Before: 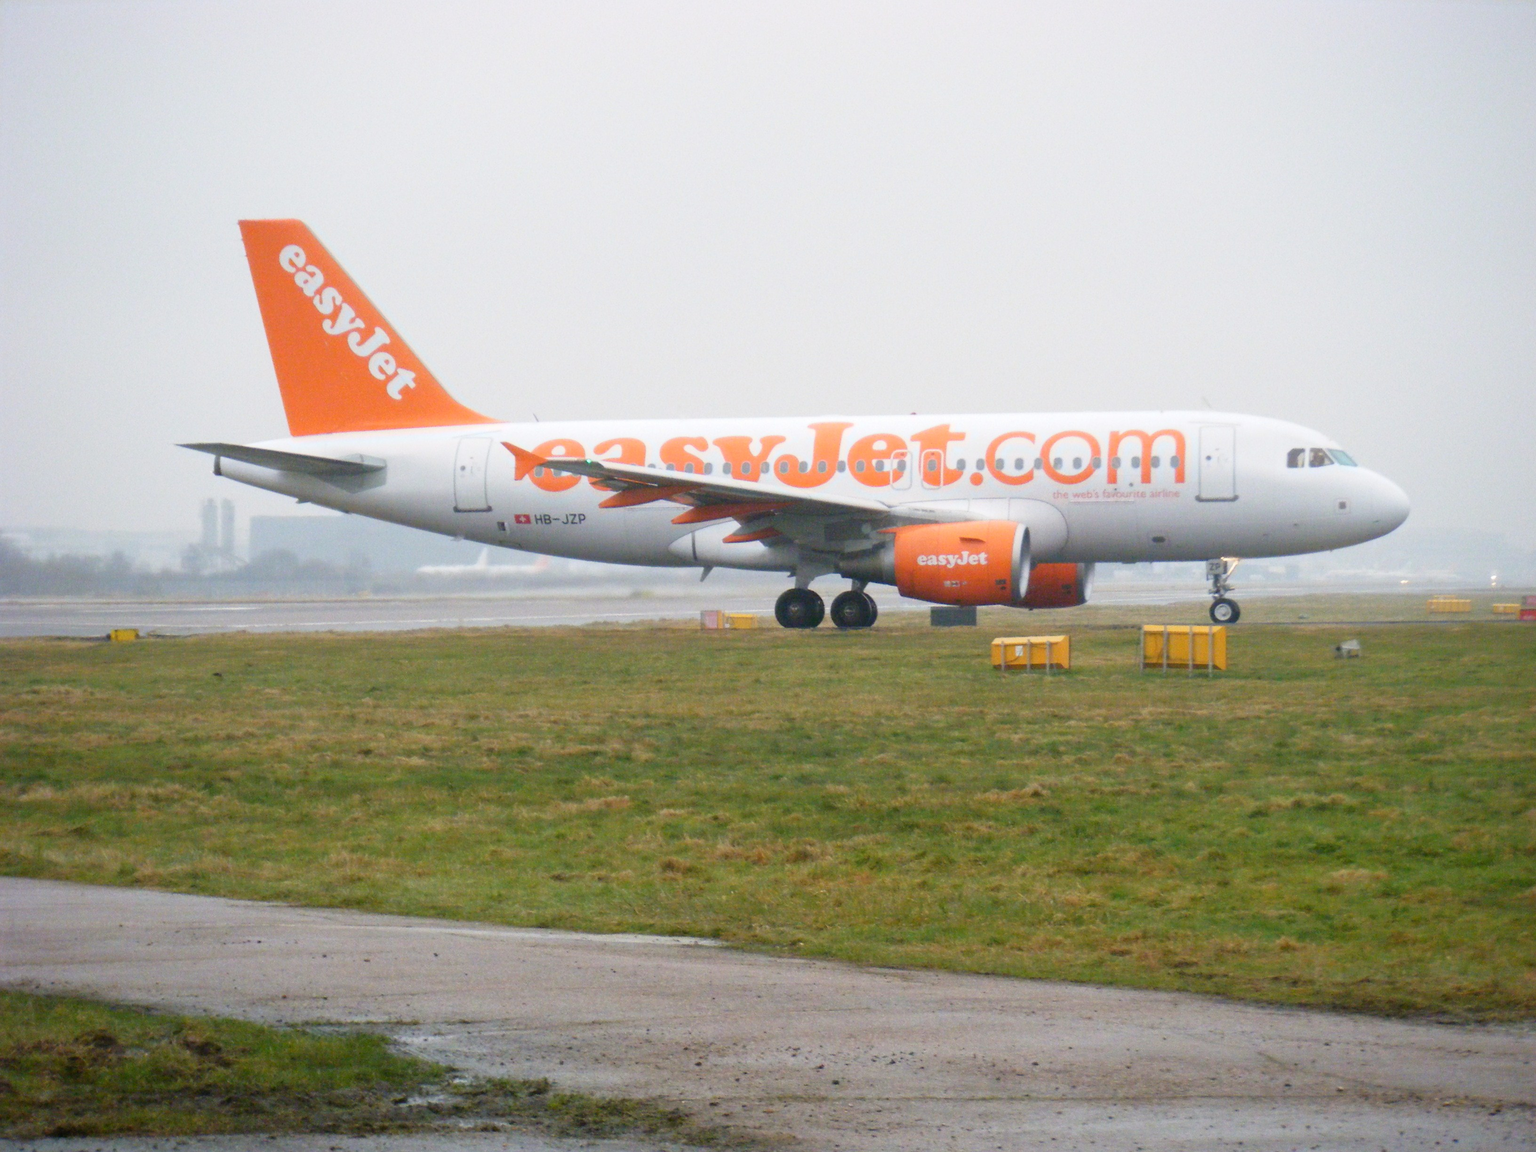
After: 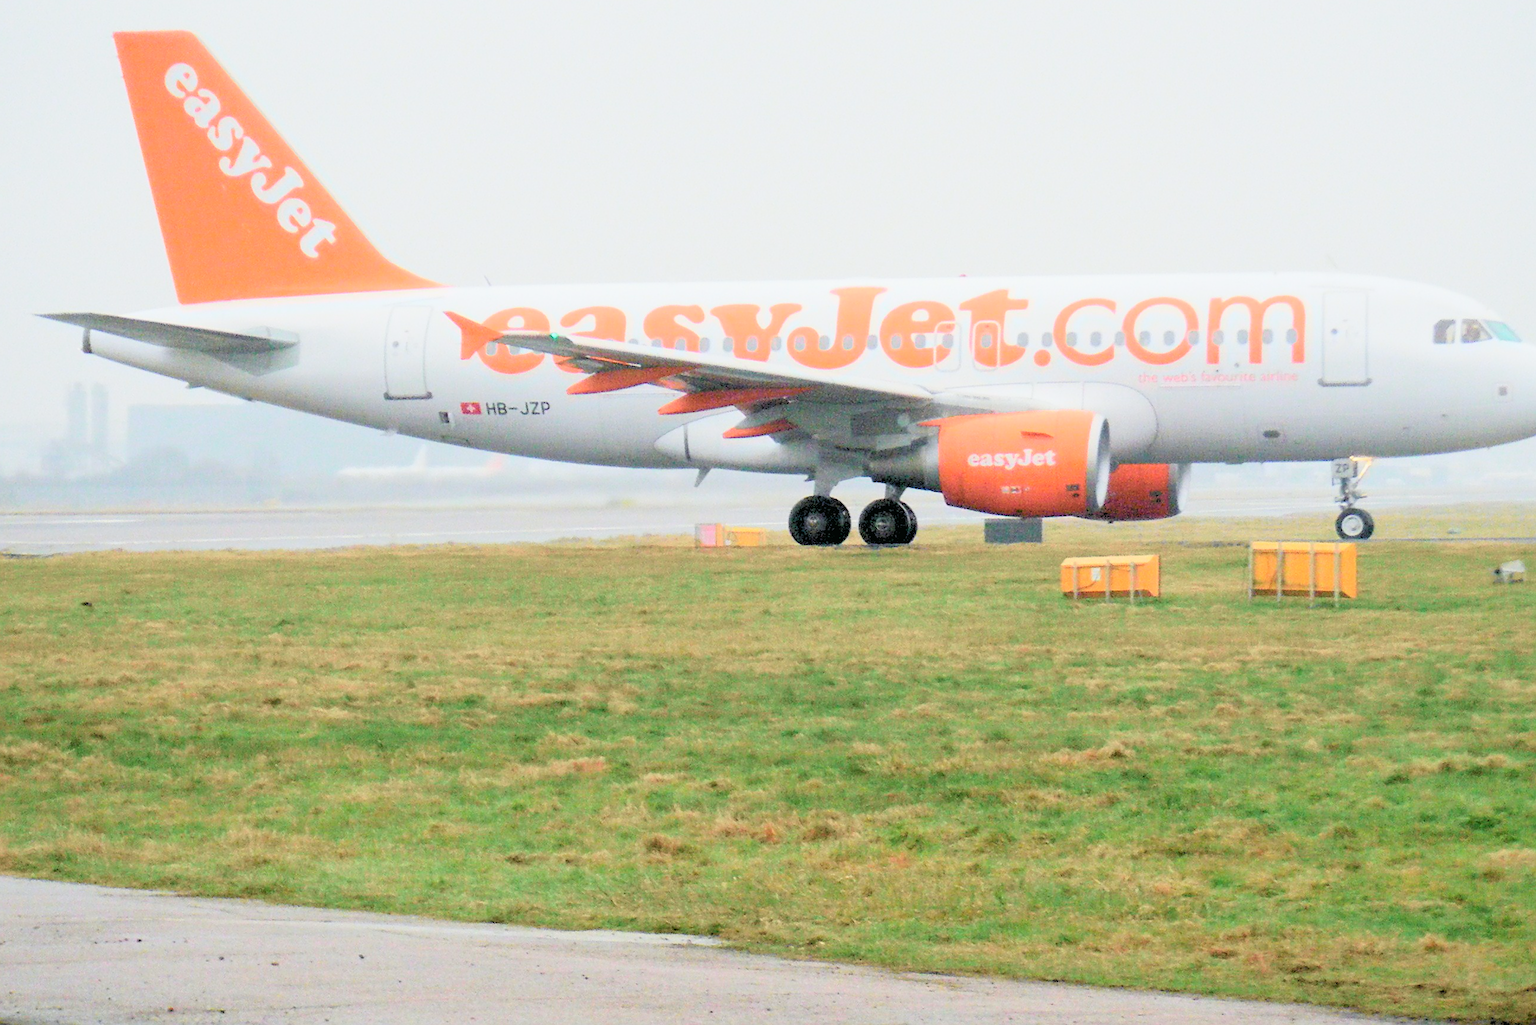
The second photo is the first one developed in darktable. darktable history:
tone curve: curves: ch0 [(0, 0.013) (0.104, 0.103) (0.258, 0.267) (0.448, 0.487) (0.709, 0.794) (0.895, 0.915) (0.994, 0.971)]; ch1 [(0, 0) (0.335, 0.298) (0.446, 0.413) (0.488, 0.484) (0.515, 0.508) (0.584, 0.623) (0.635, 0.661) (1, 1)]; ch2 [(0, 0) (0.314, 0.306) (0.436, 0.447) (0.502, 0.503) (0.538, 0.541) (0.568, 0.603) (0.641, 0.635) (0.717, 0.701) (1, 1)], color space Lab, independent channels, preserve colors none
rgb levels: levels [[0.027, 0.429, 0.996], [0, 0.5, 1], [0, 0.5, 1]]
crop: left 9.712%, top 16.928%, right 10.845%, bottom 12.332%
sharpen: on, module defaults
